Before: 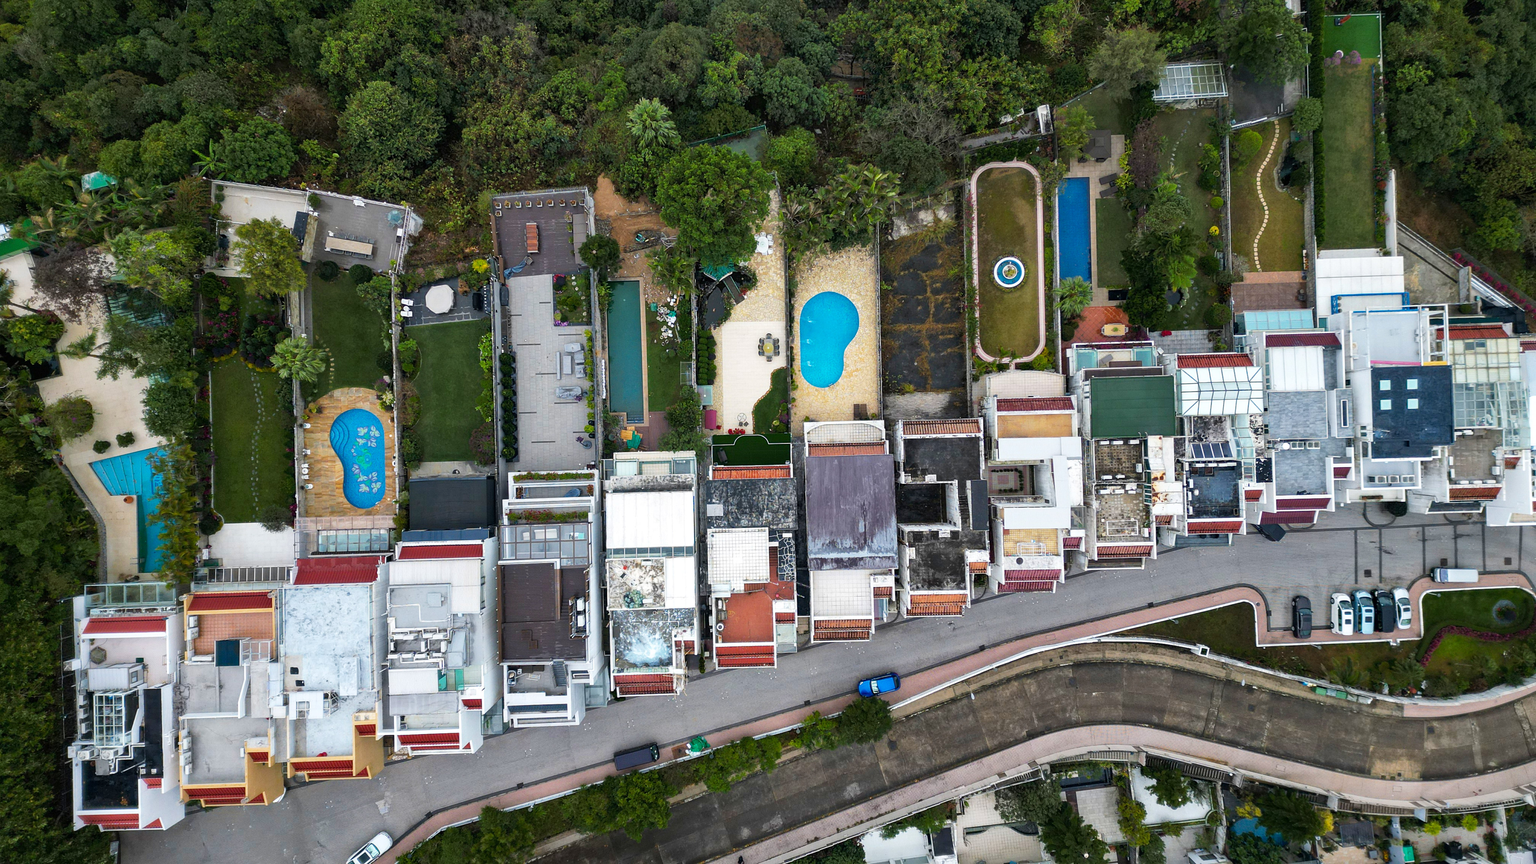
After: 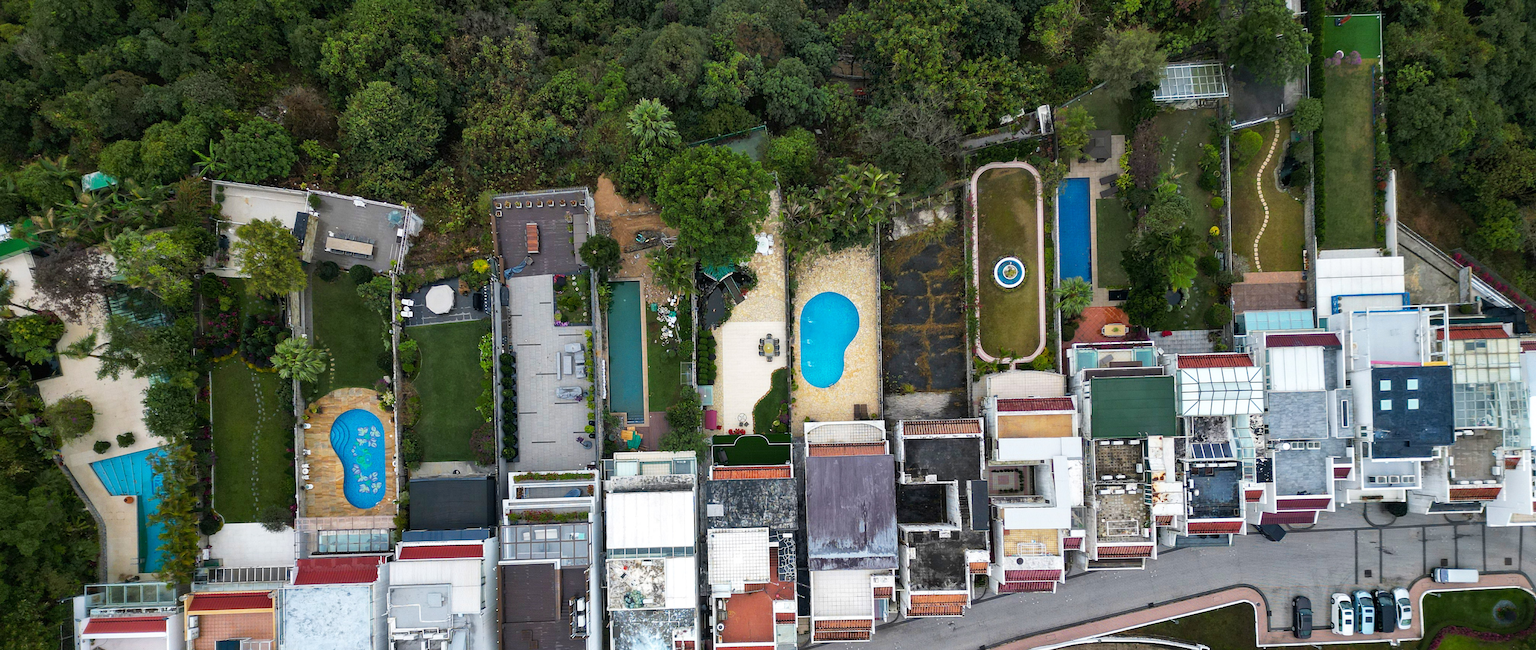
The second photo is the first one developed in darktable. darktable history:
crop: bottom 24.658%
